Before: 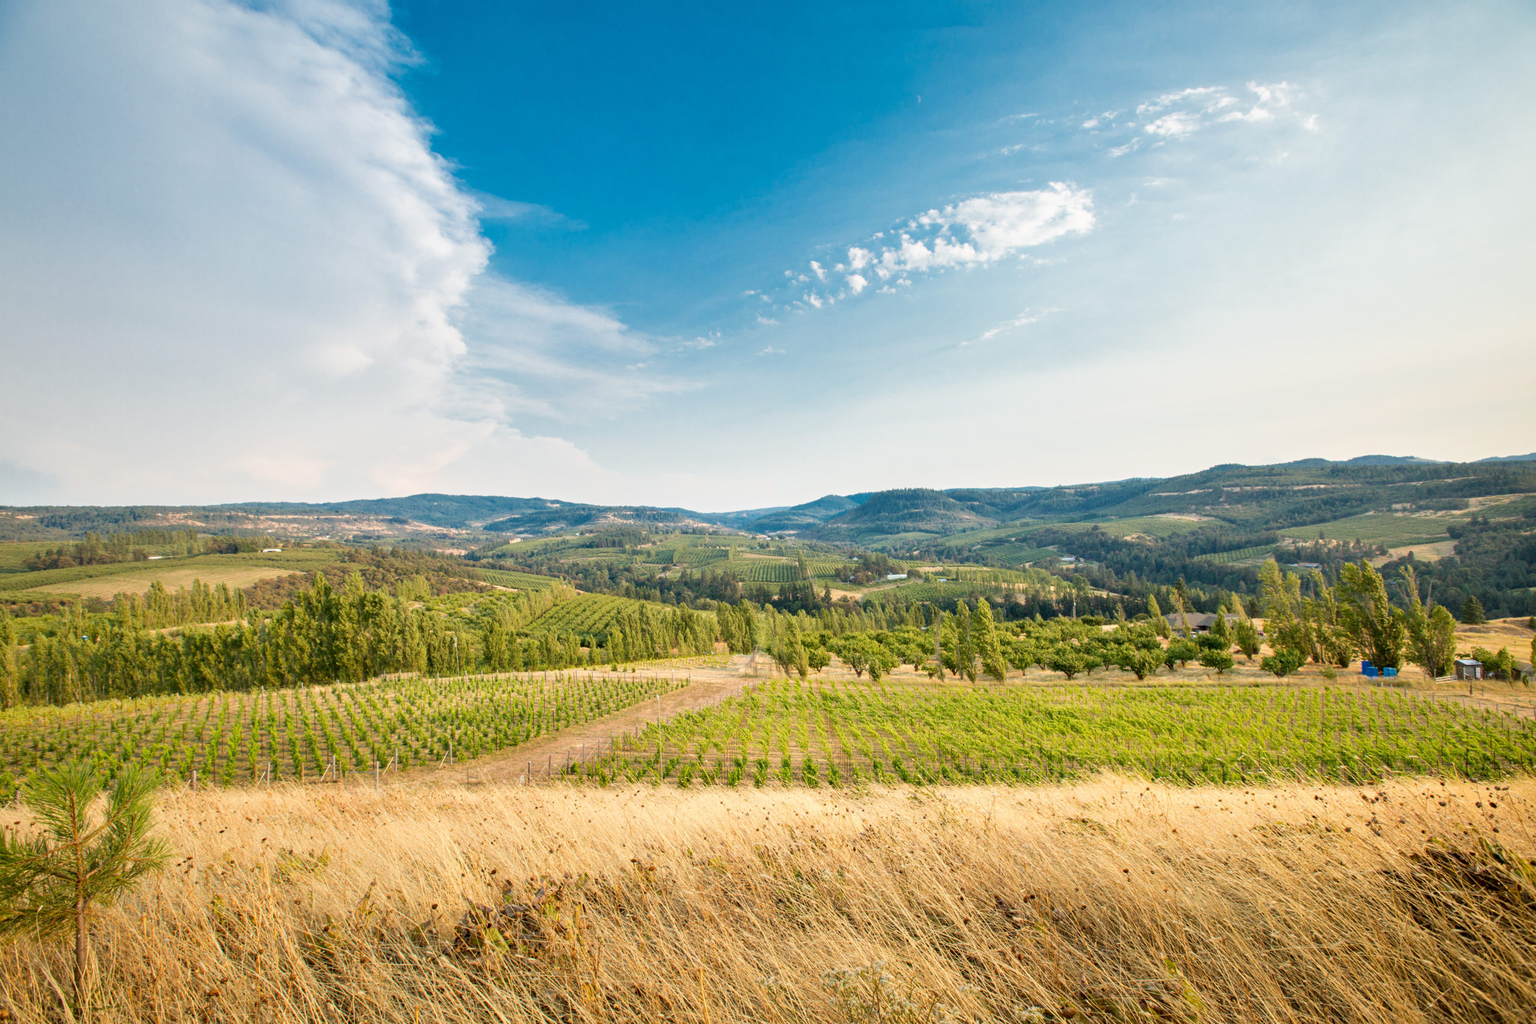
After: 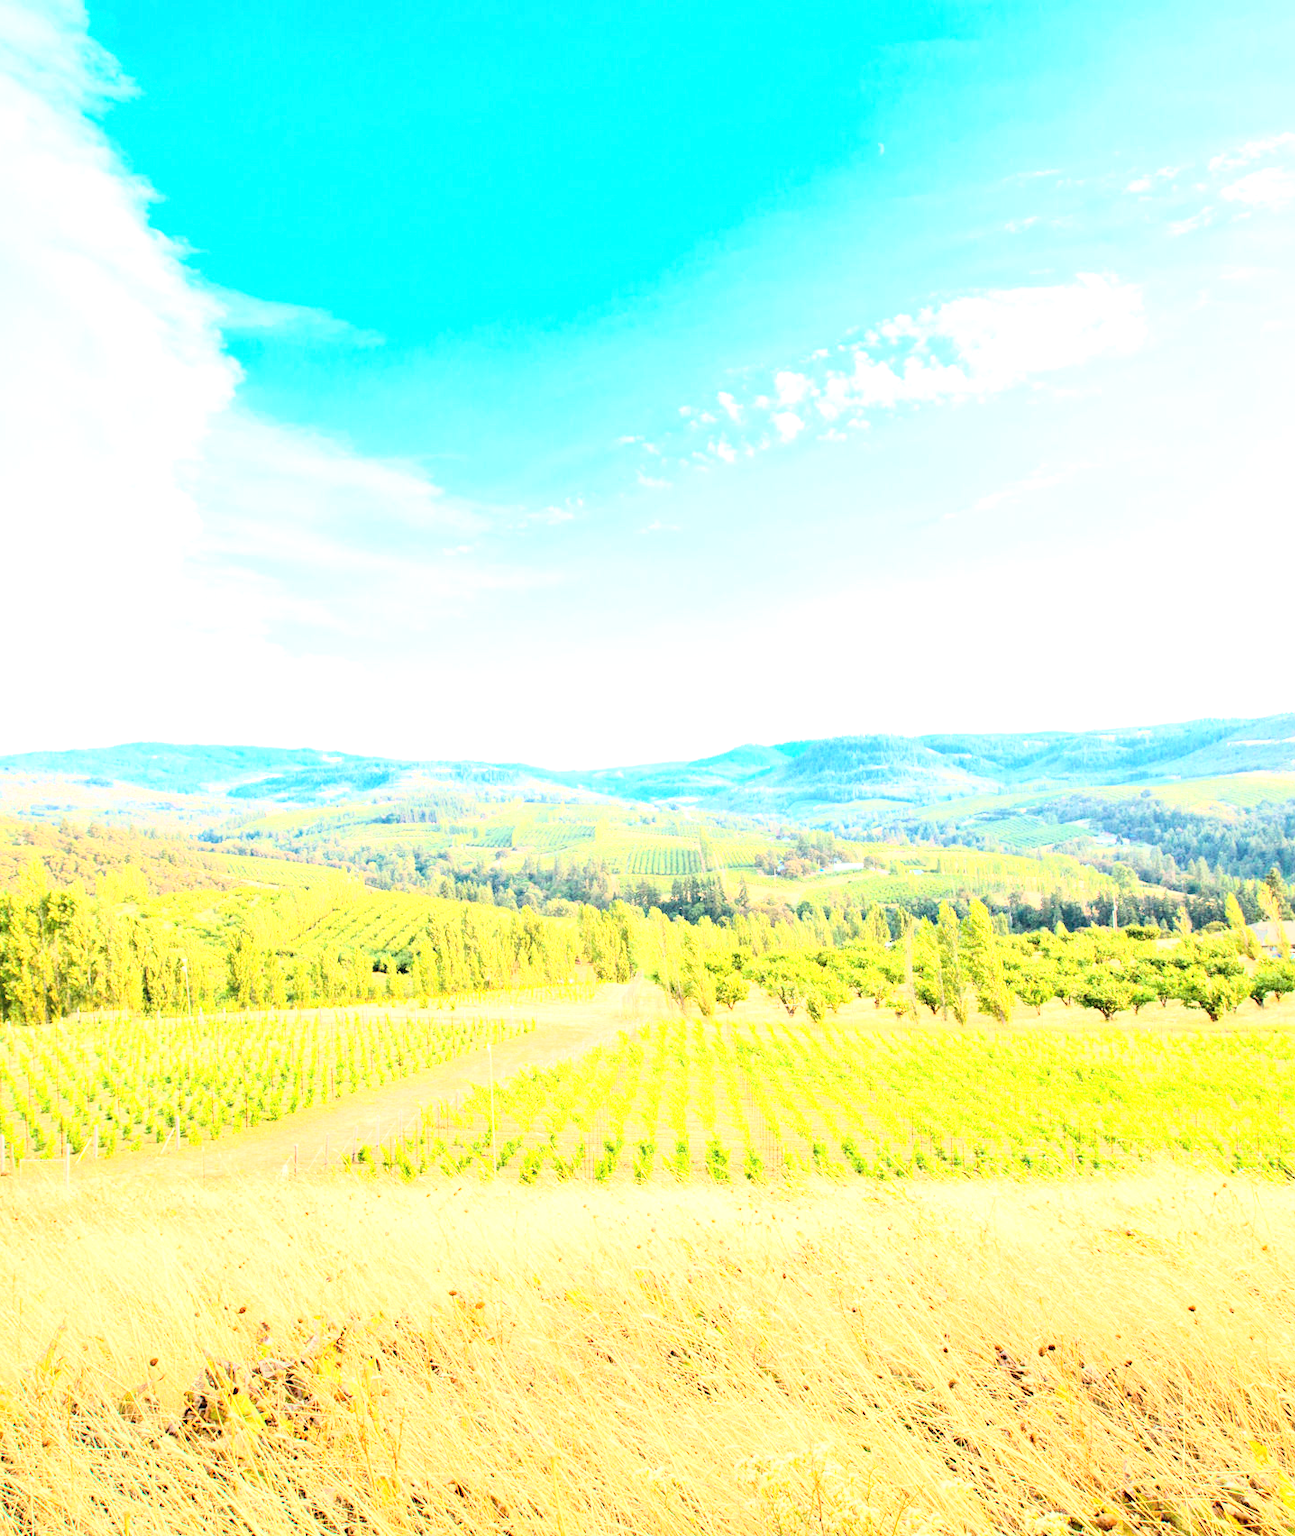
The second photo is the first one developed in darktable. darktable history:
crop: left 21.674%, right 22.086%
exposure: black level correction 0, exposure 1.45 EV, compensate exposure bias true, compensate highlight preservation false
base curve: curves: ch0 [(0, 0) (0.018, 0.026) (0.143, 0.37) (0.33, 0.731) (0.458, 0.853) (0.735, 0.965) (0.905, 0.986) (1, 1)]
